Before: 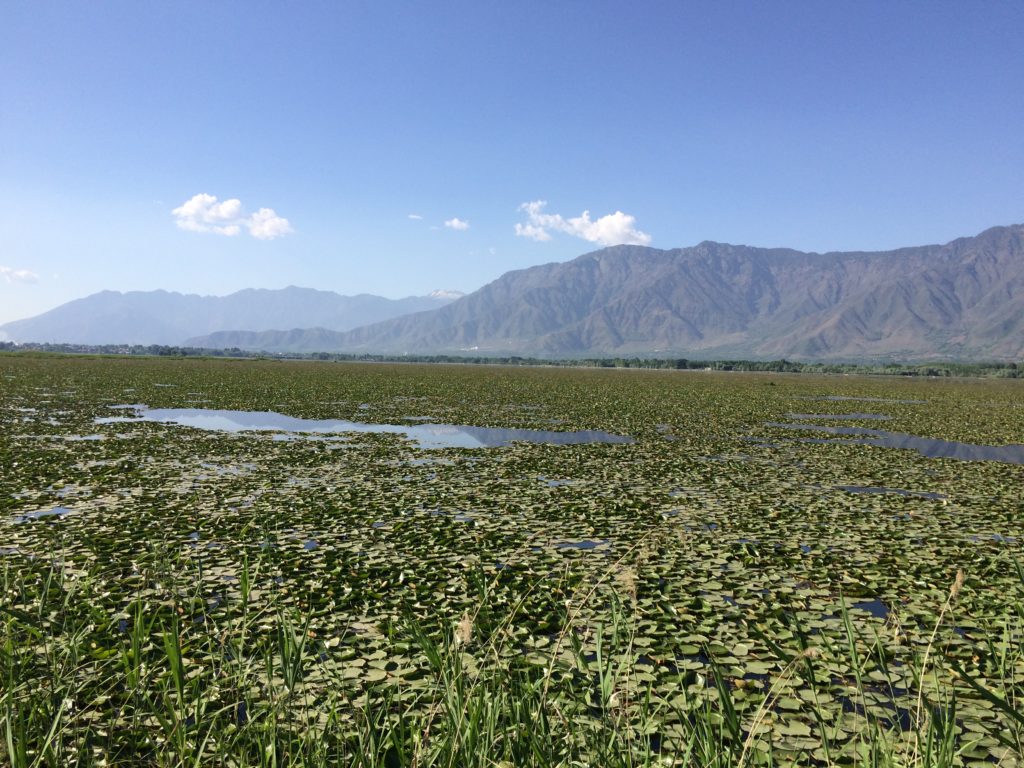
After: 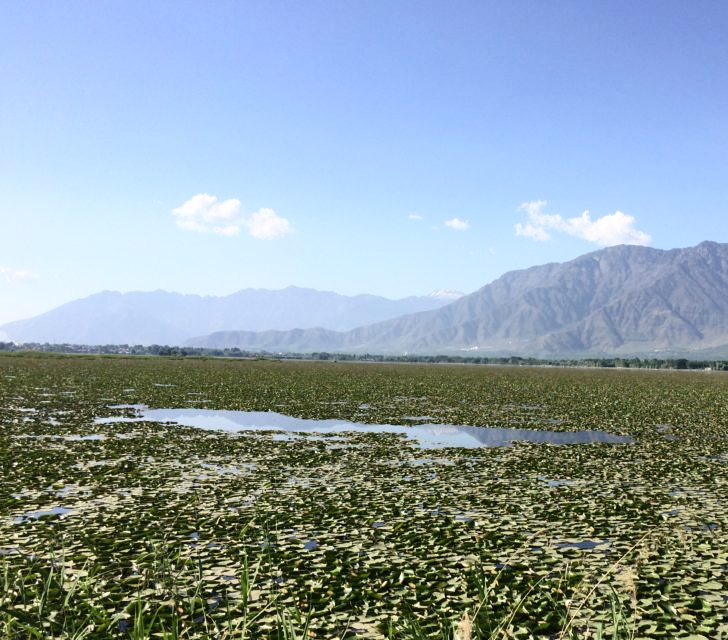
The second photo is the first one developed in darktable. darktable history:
crop: right 28.885%, bottom 16.626%
contrast brightness saturation: contrast 0.24, brightness 0.09
